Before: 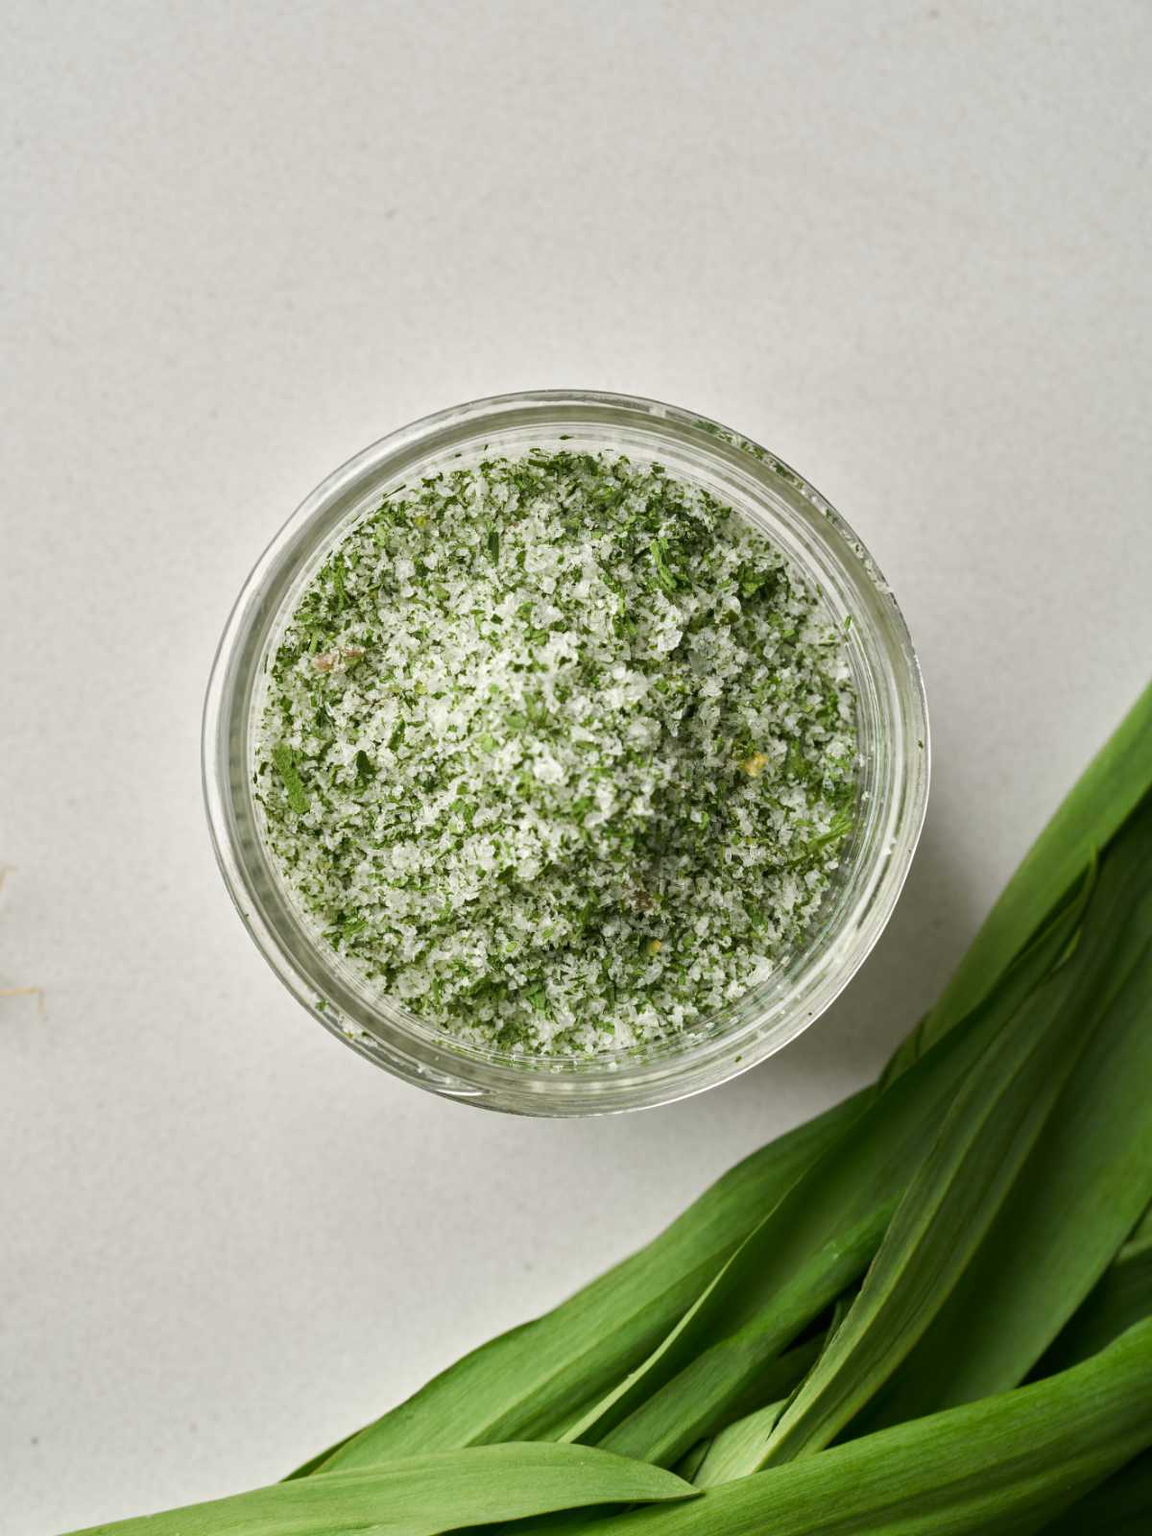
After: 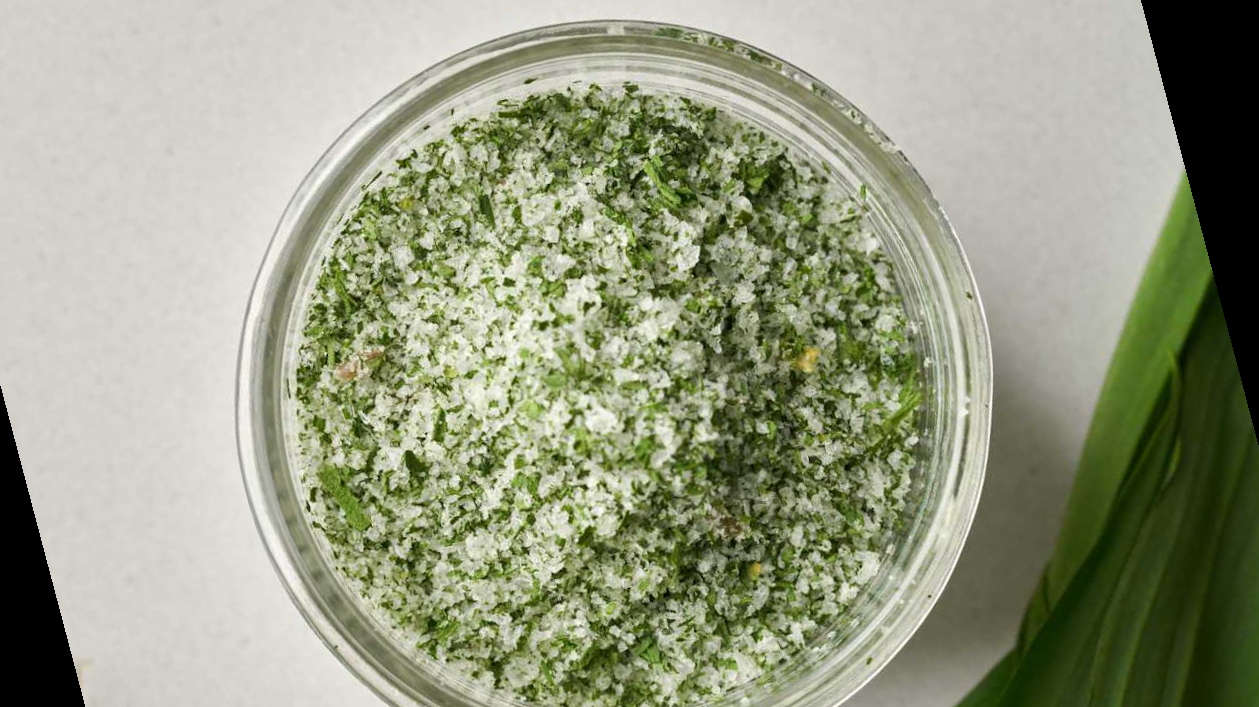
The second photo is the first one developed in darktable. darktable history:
crop: top 5.667%, bottom 17.637%
rotate and perspective: rotation -14.8°, crop left 0.1, crop right 0.903, crop top 0.25, crop bottom 0.748
